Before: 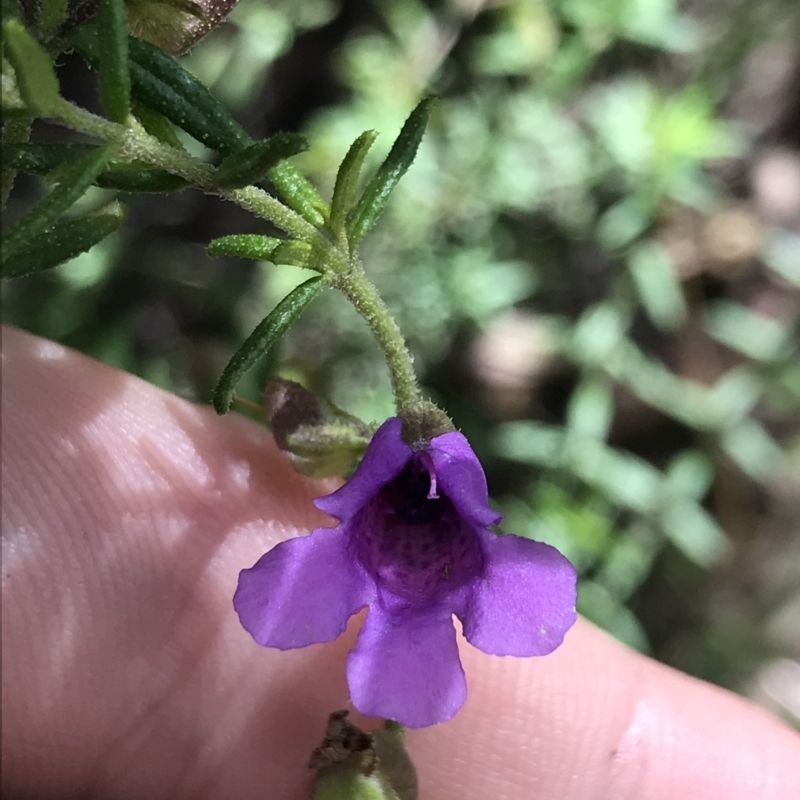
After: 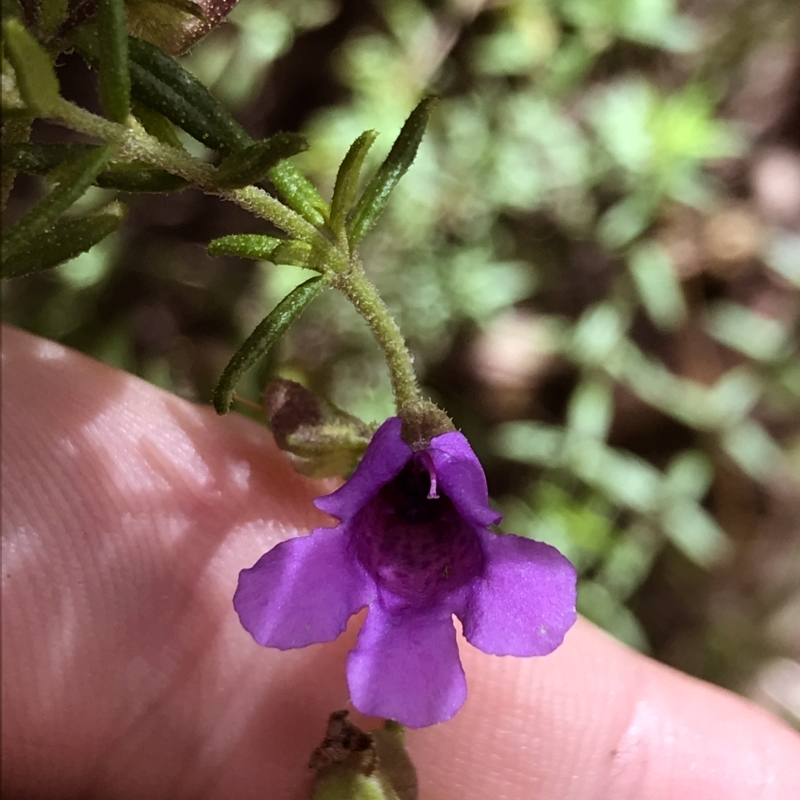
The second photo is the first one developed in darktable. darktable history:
rgb levels: mode RGB, independent channels, levels [[0, 0.5, 1], [0, 0.521, 1], [0, 0.536, 1]]
